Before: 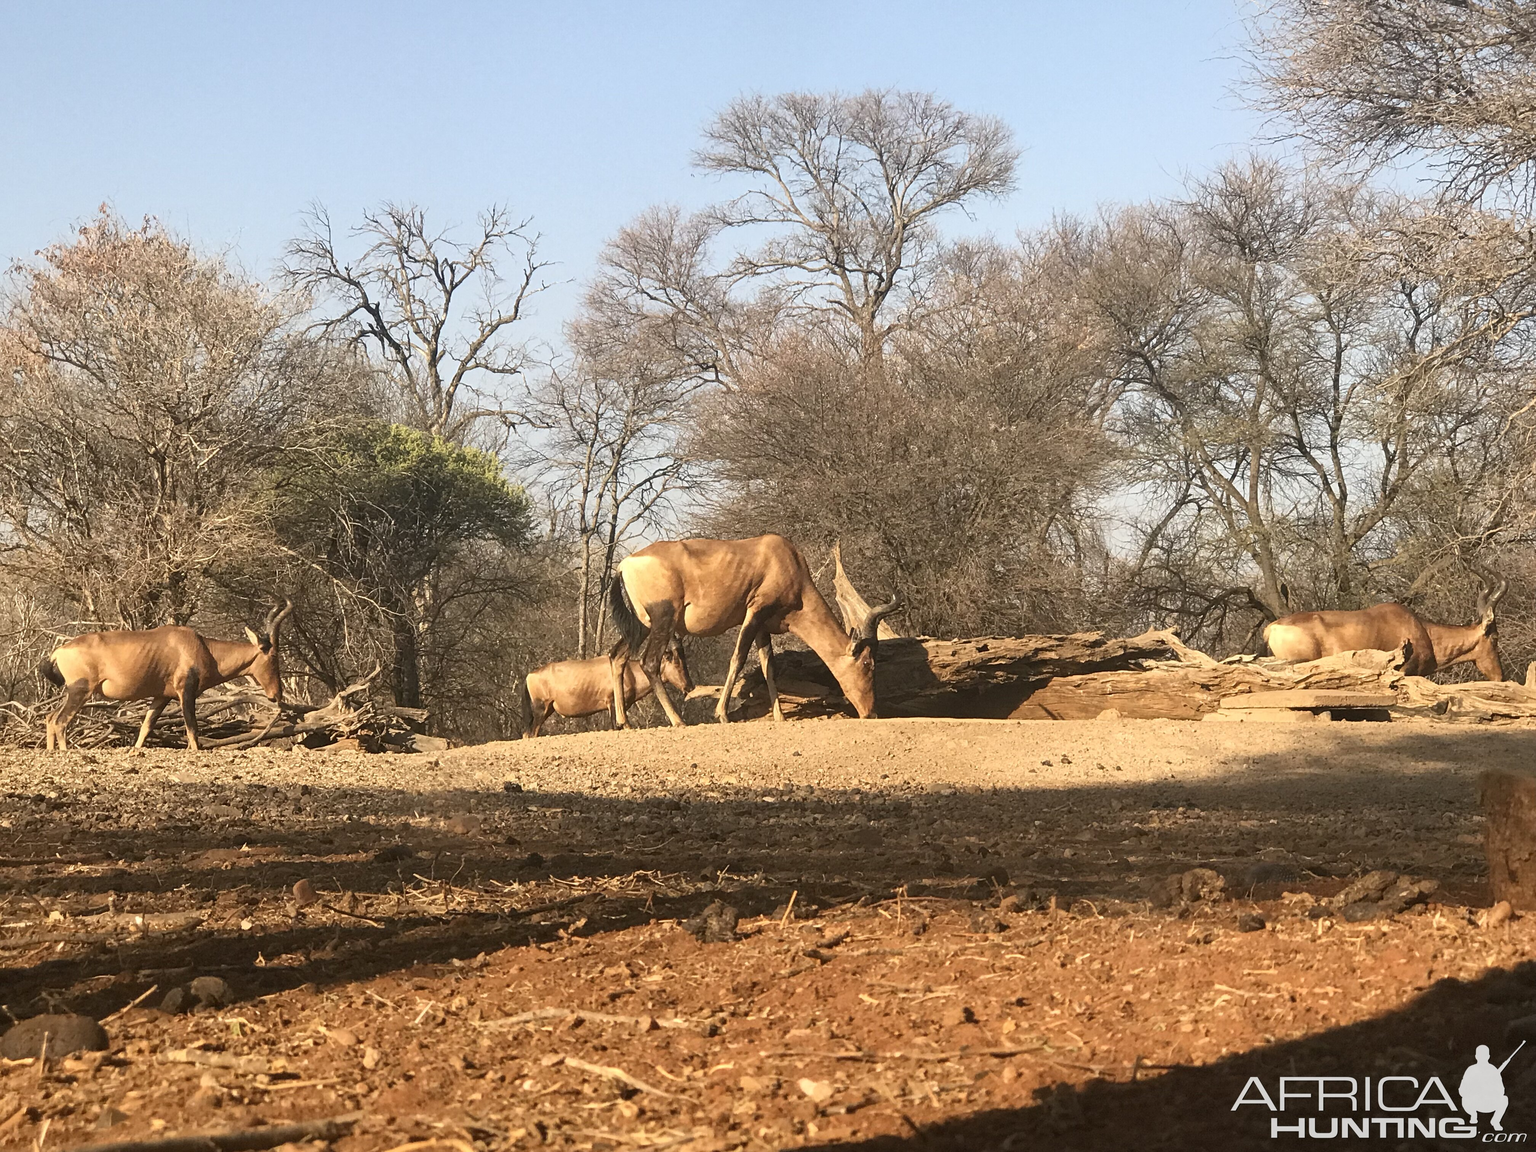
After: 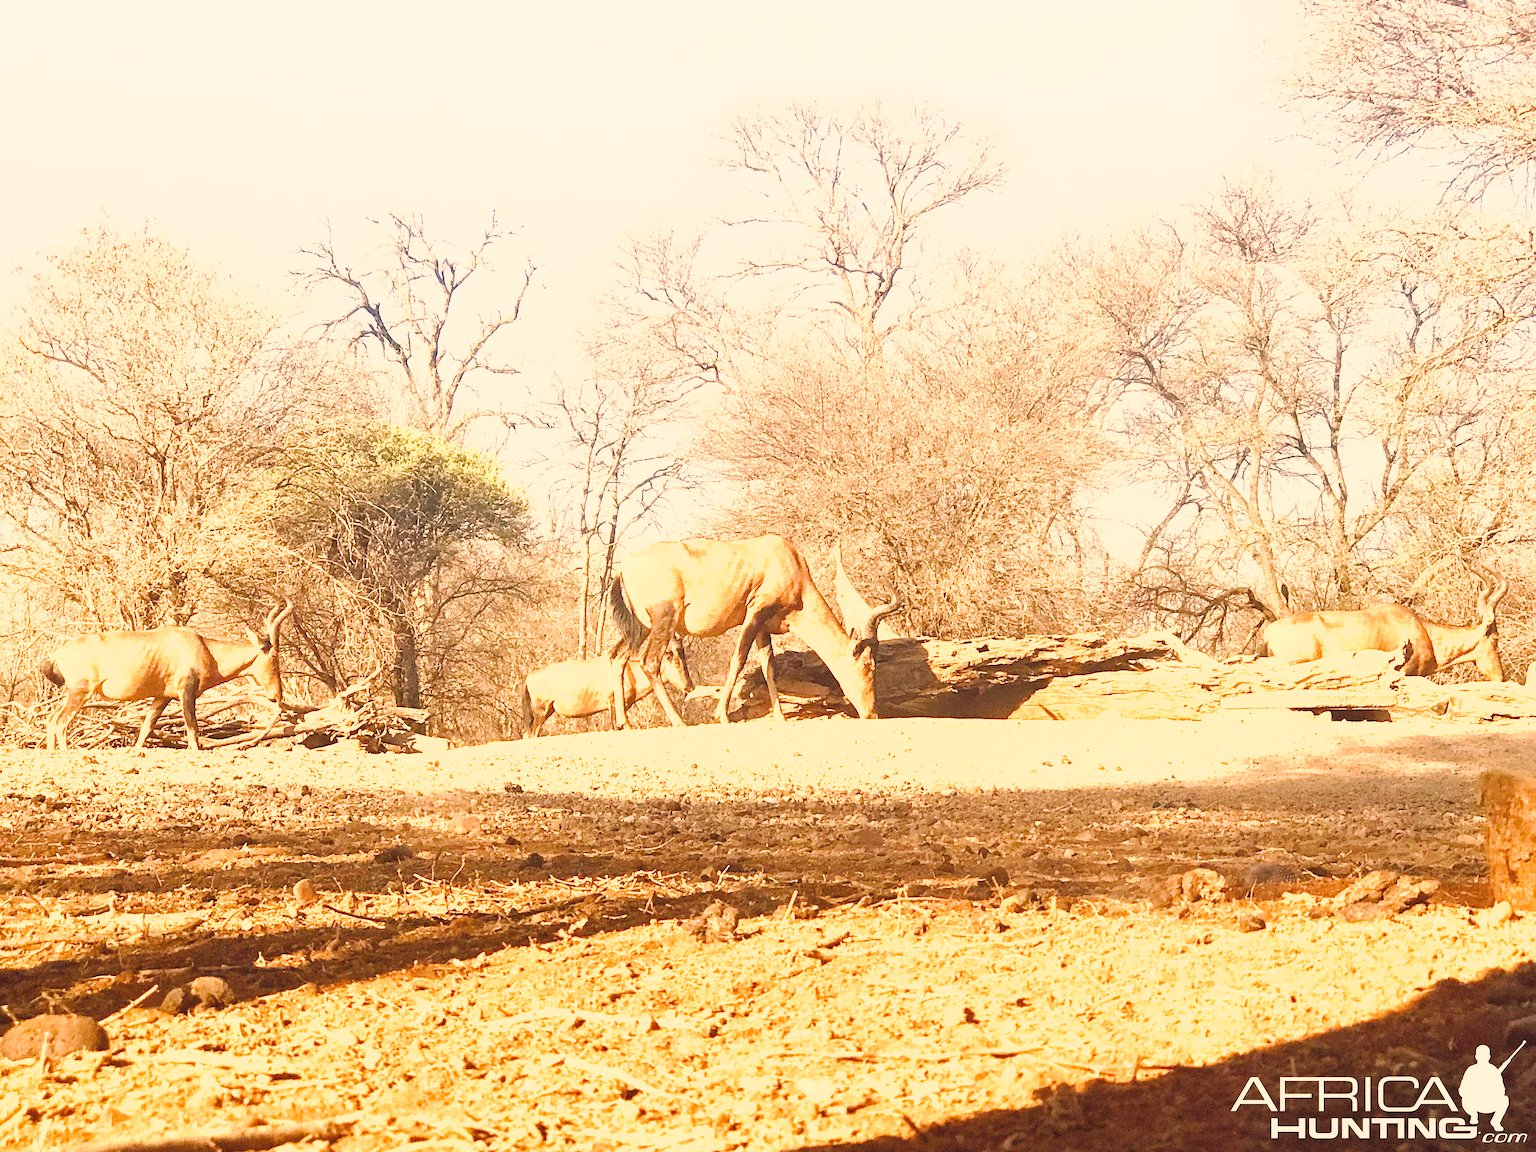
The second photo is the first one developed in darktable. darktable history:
exposure: black level correction 0, exposure 1.74 EV, compensate highlight preservation false
base curve: curves: ch0 [(0, 0) (0.032, 0.025) (0.121, 0.166) (0.206, 0.329) (0.605, 0.79) (1, 1)], preserve colors none
shadows and highlights: shadows 62.71, white point adjustment 0.549, highlights -33.34, compress 84.07%
color correction: highlights a* 20.37, highlights b* 27.27, shadows a* 3.36, shadows b* -16.78, saturation 0.761
color balance rgb: perceptual saturation grading › global saturation 20%, perceptual saturation grading › highlights -25.63%, perceptual saturation grading › shadows 49.295%
